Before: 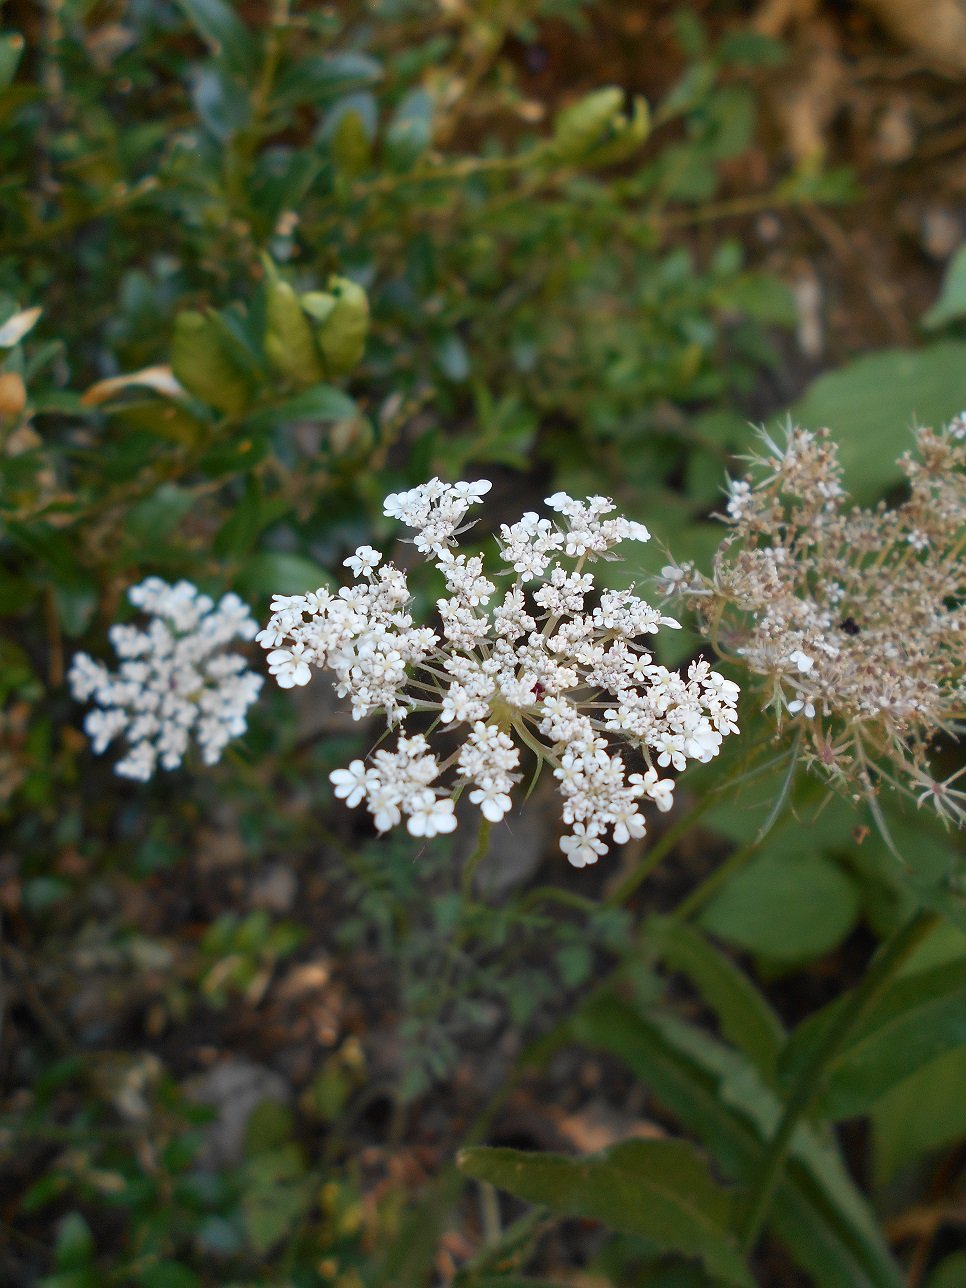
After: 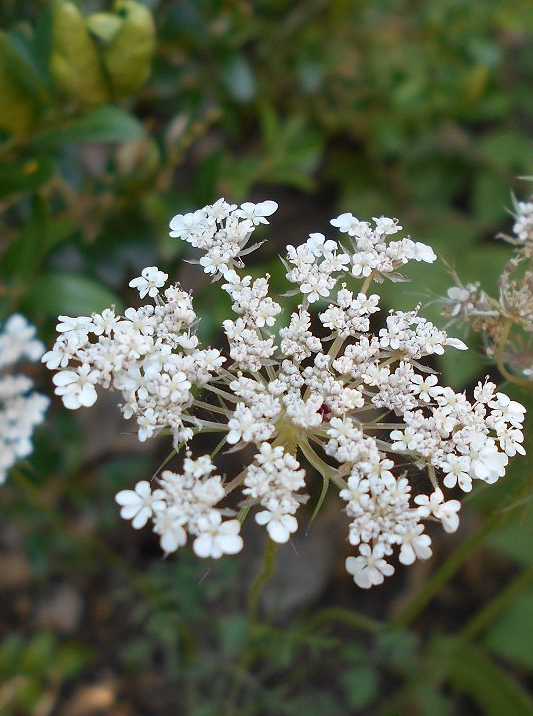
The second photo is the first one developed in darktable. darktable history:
crop and rotate: left 22.196%, top 21.703%, right 22.625%, bottom 22.634%
